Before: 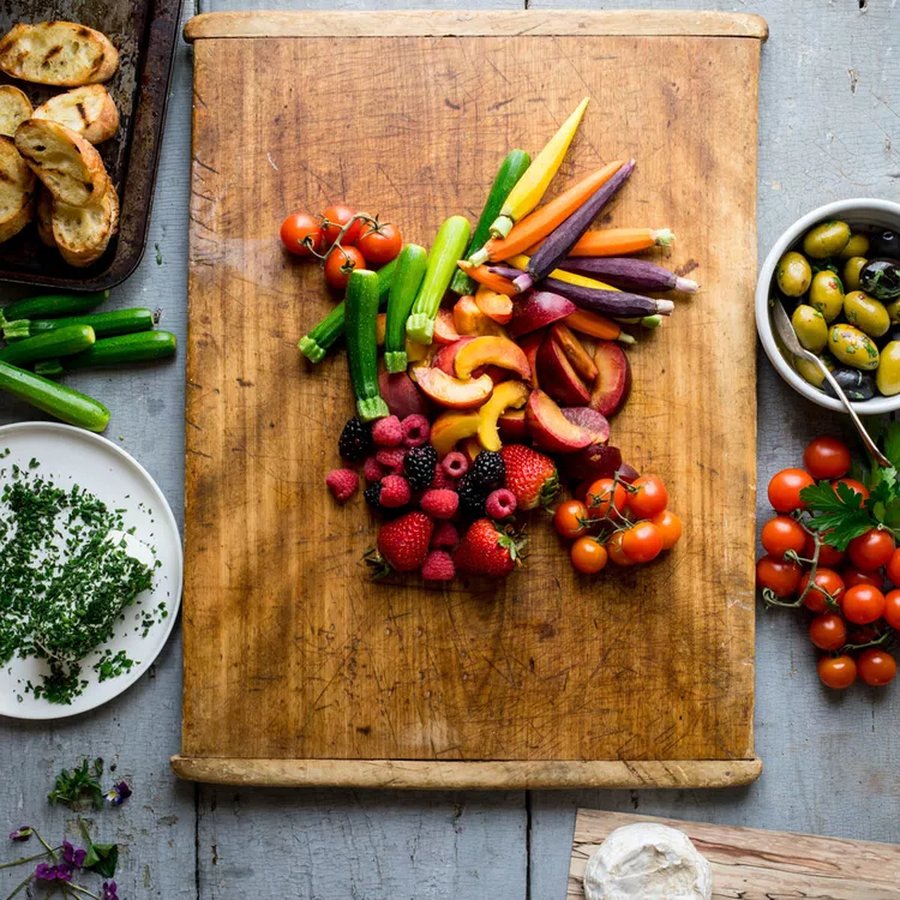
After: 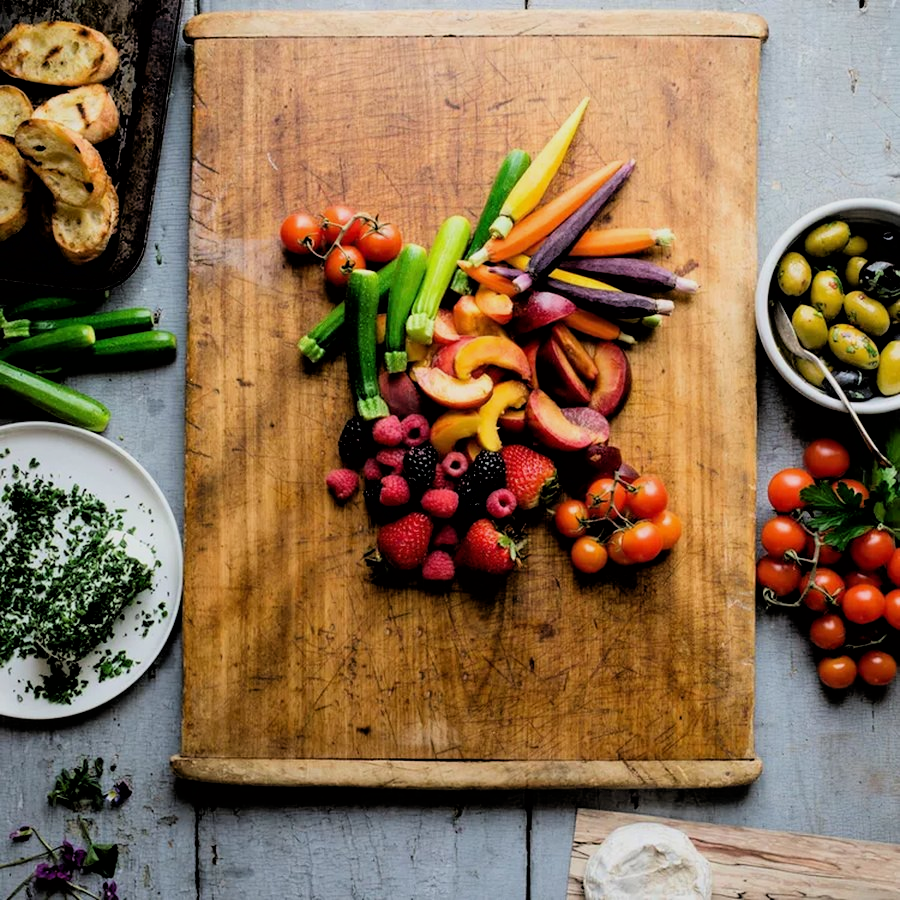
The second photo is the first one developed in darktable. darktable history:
filmic rgb: black relative exposure -3.85 EV, white relative exposure 3.48 EV, hardness 2.58, contrast 1.103, color science v6 (2022)
